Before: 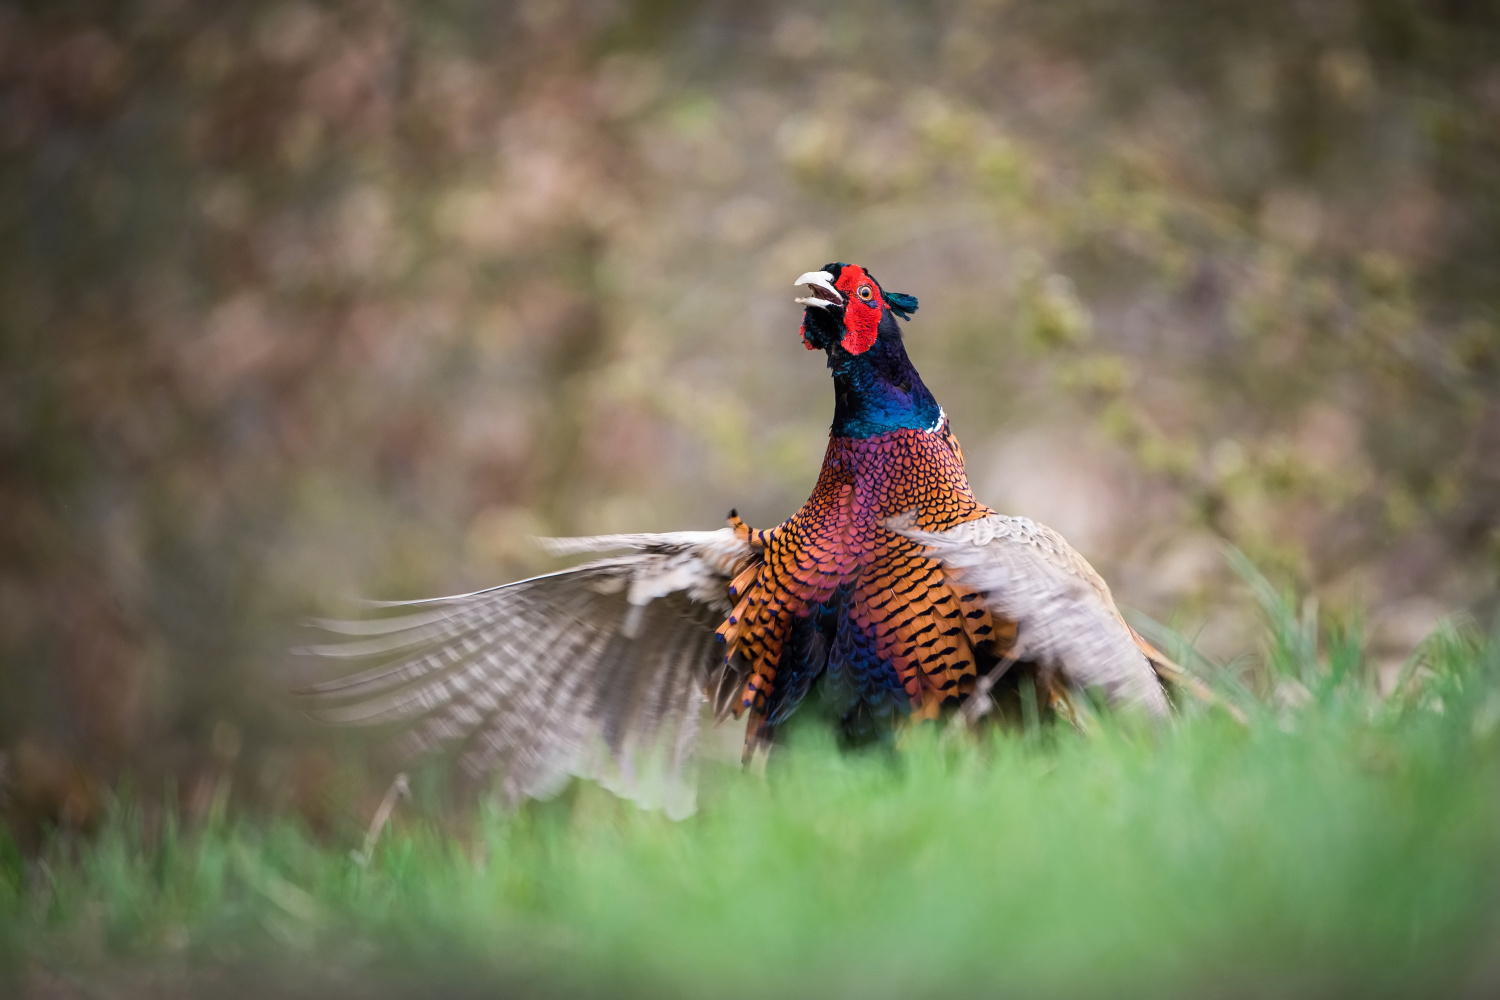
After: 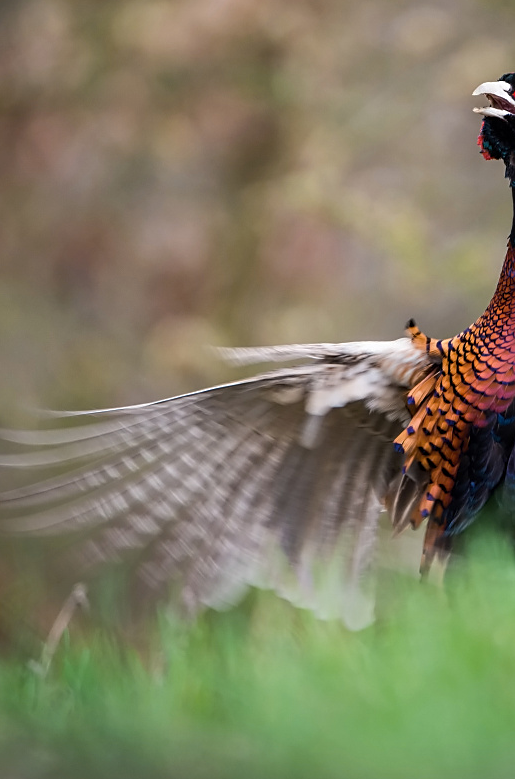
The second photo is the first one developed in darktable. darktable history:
sharpen: radius 1.847, amount 0.398, threshold 1.609
tone curve: curves: ch0 [(0, 0) (0.915, 0.89) (1, 1)], color space Lab, independent channels, preserve colors none
crop and rotate: left 21.531%, top 19.021%, right 44.094%, bottom 2.987%
